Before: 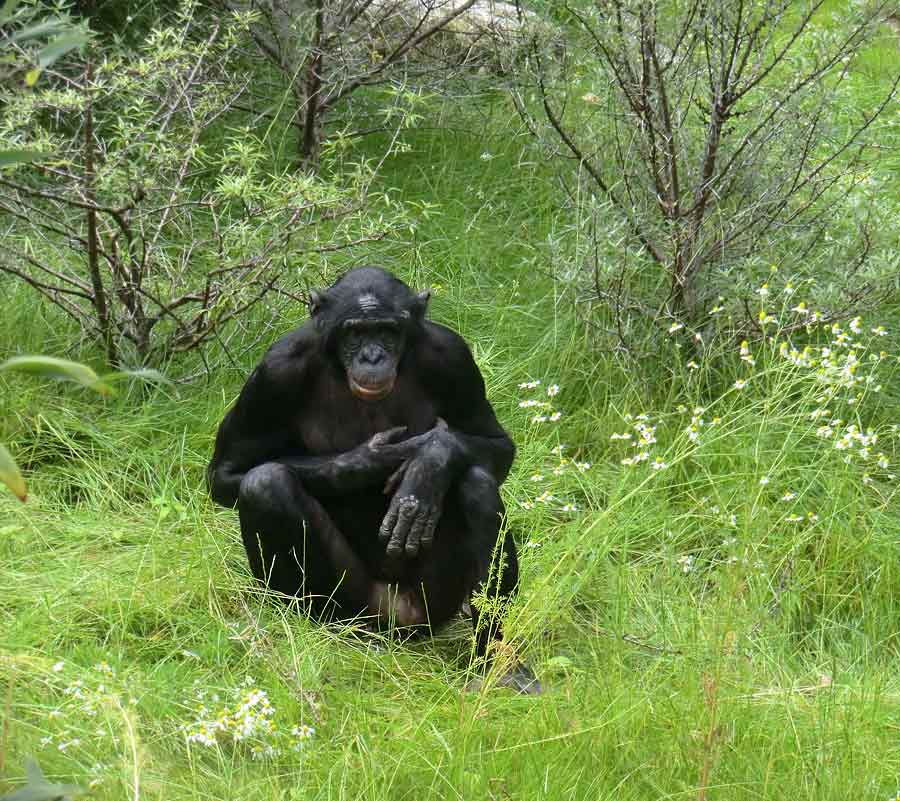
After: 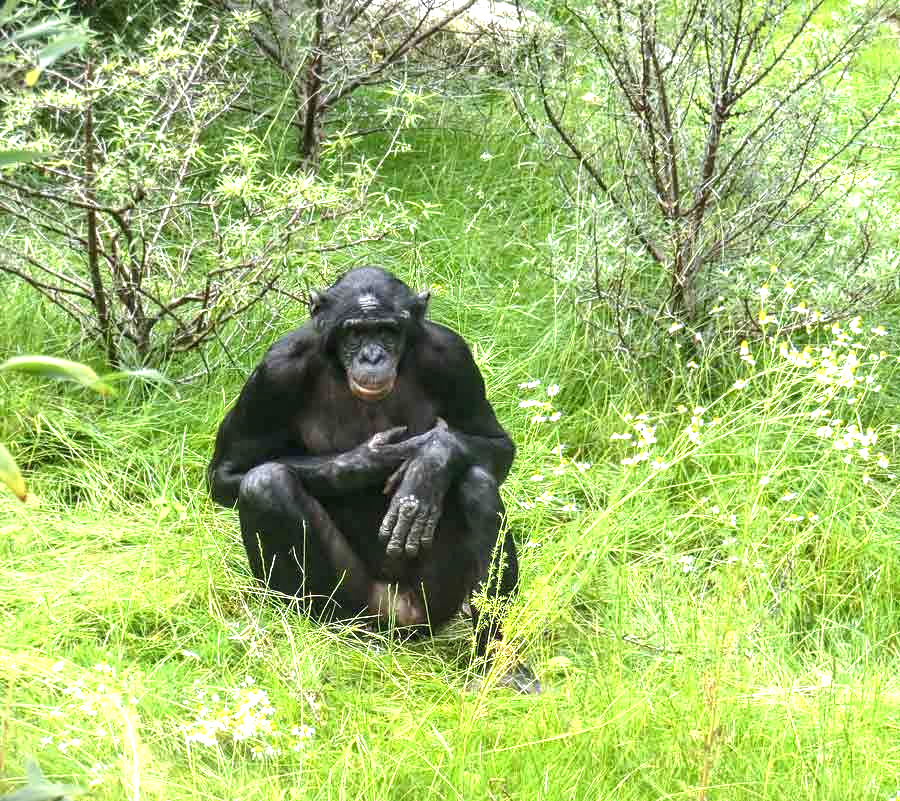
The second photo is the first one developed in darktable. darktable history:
exposure: black level correction 0, exposure 1.1 EV, compensate exposure bias true, compensate highlight preservation false
local contrast: detail 130%
